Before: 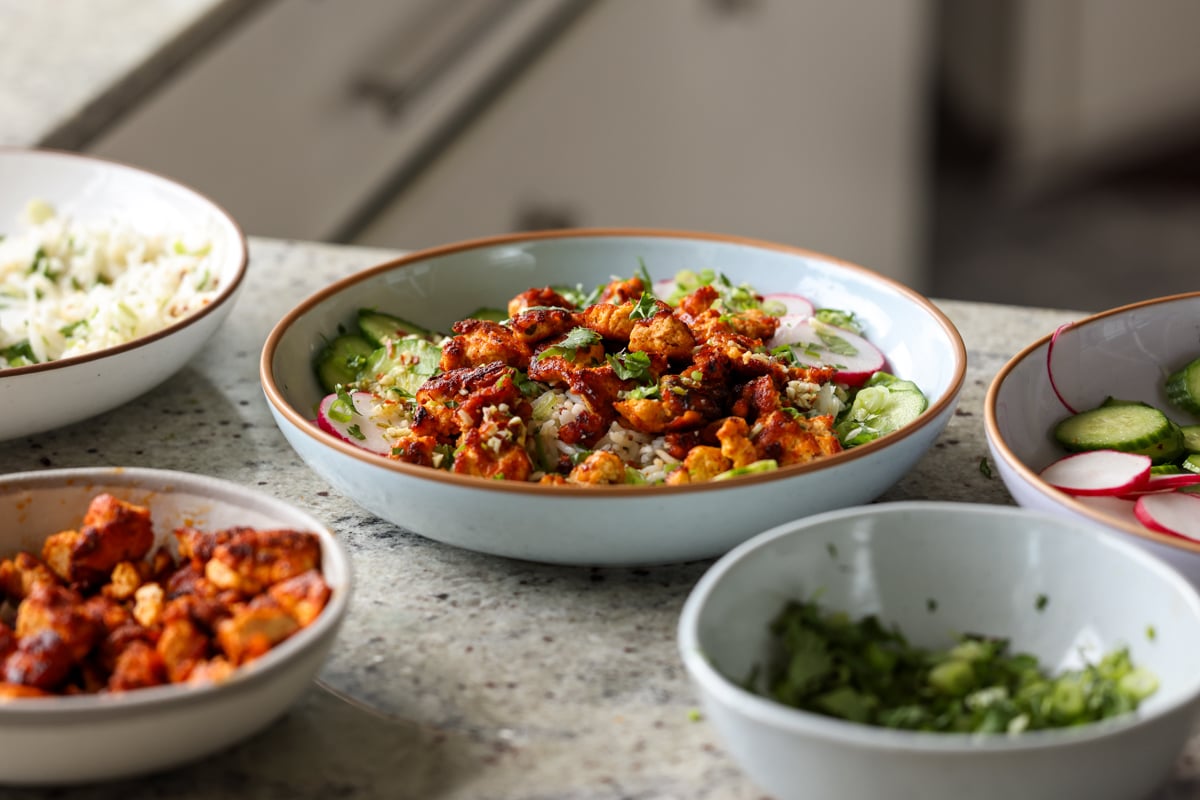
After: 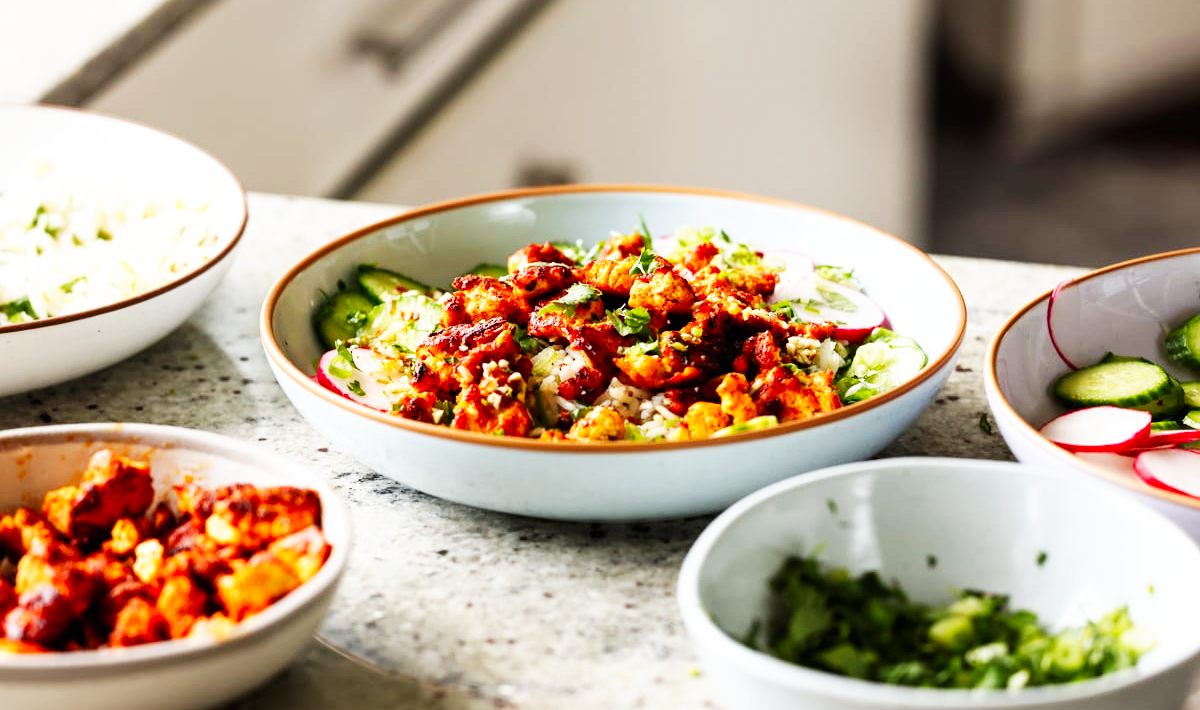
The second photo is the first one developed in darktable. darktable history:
crop and rotate: top 5.609%, bottom 5.609%
base curve: curves: ch0 [(0, 0) (0.007, 0.004) (0.027, 0.03) (0.046, 0.07) (0.207, 0.54) (0.442, 0.872) (0.673, 0.972) (1, 1)], preserve colors none
